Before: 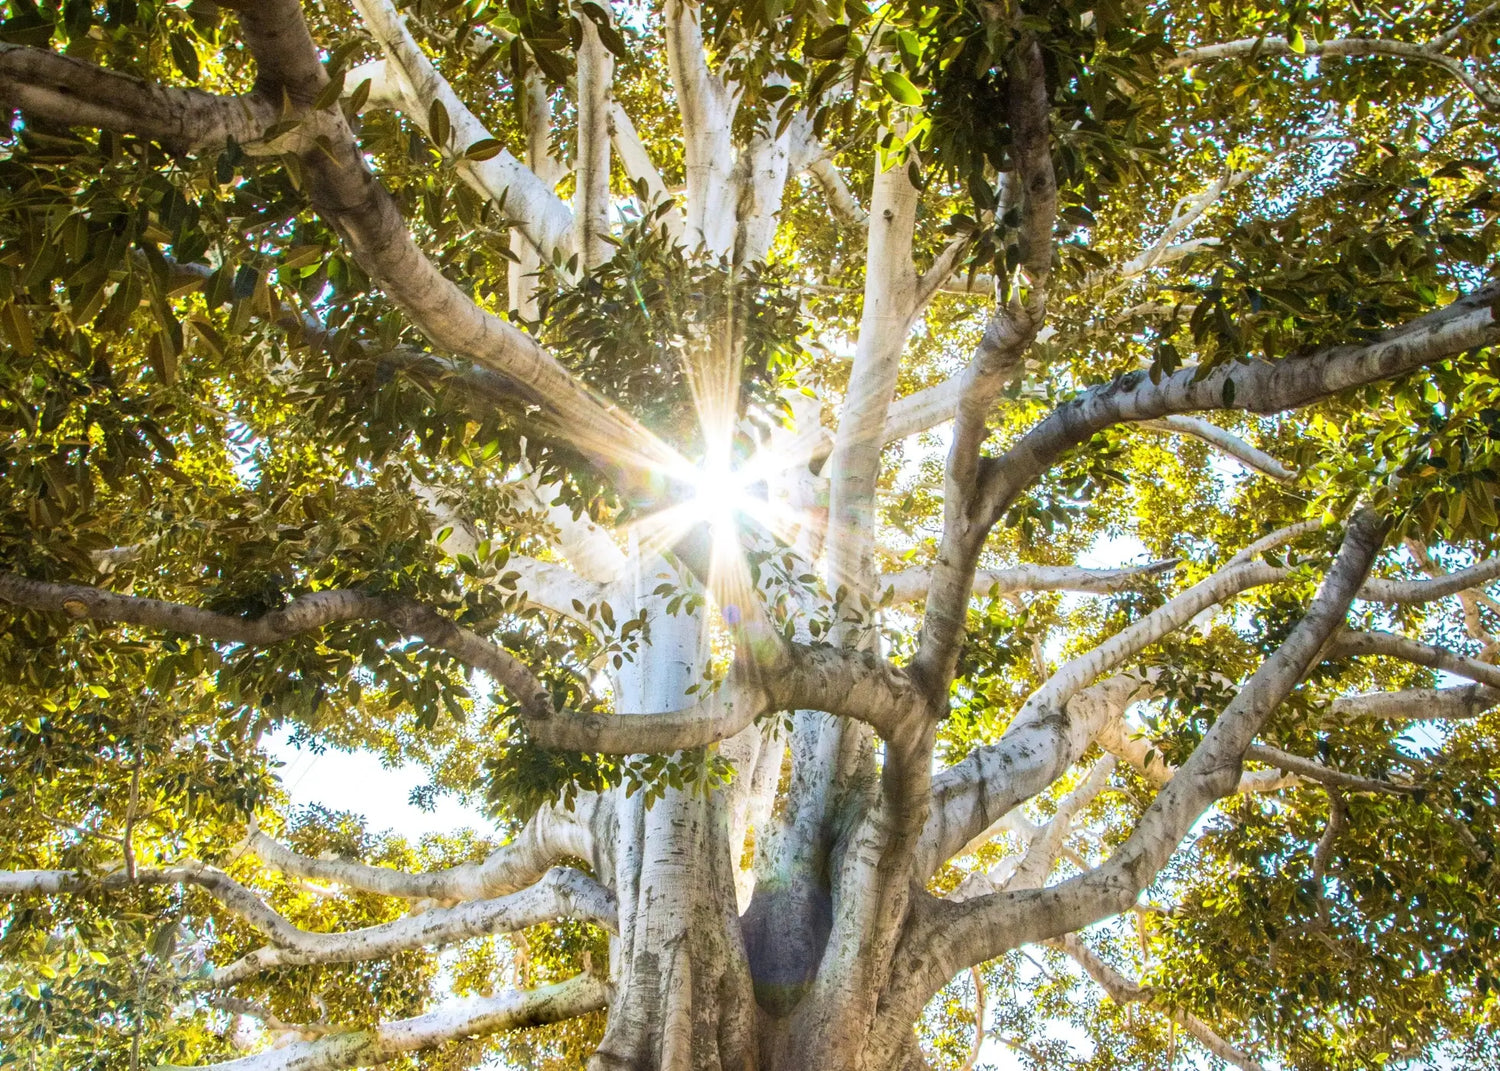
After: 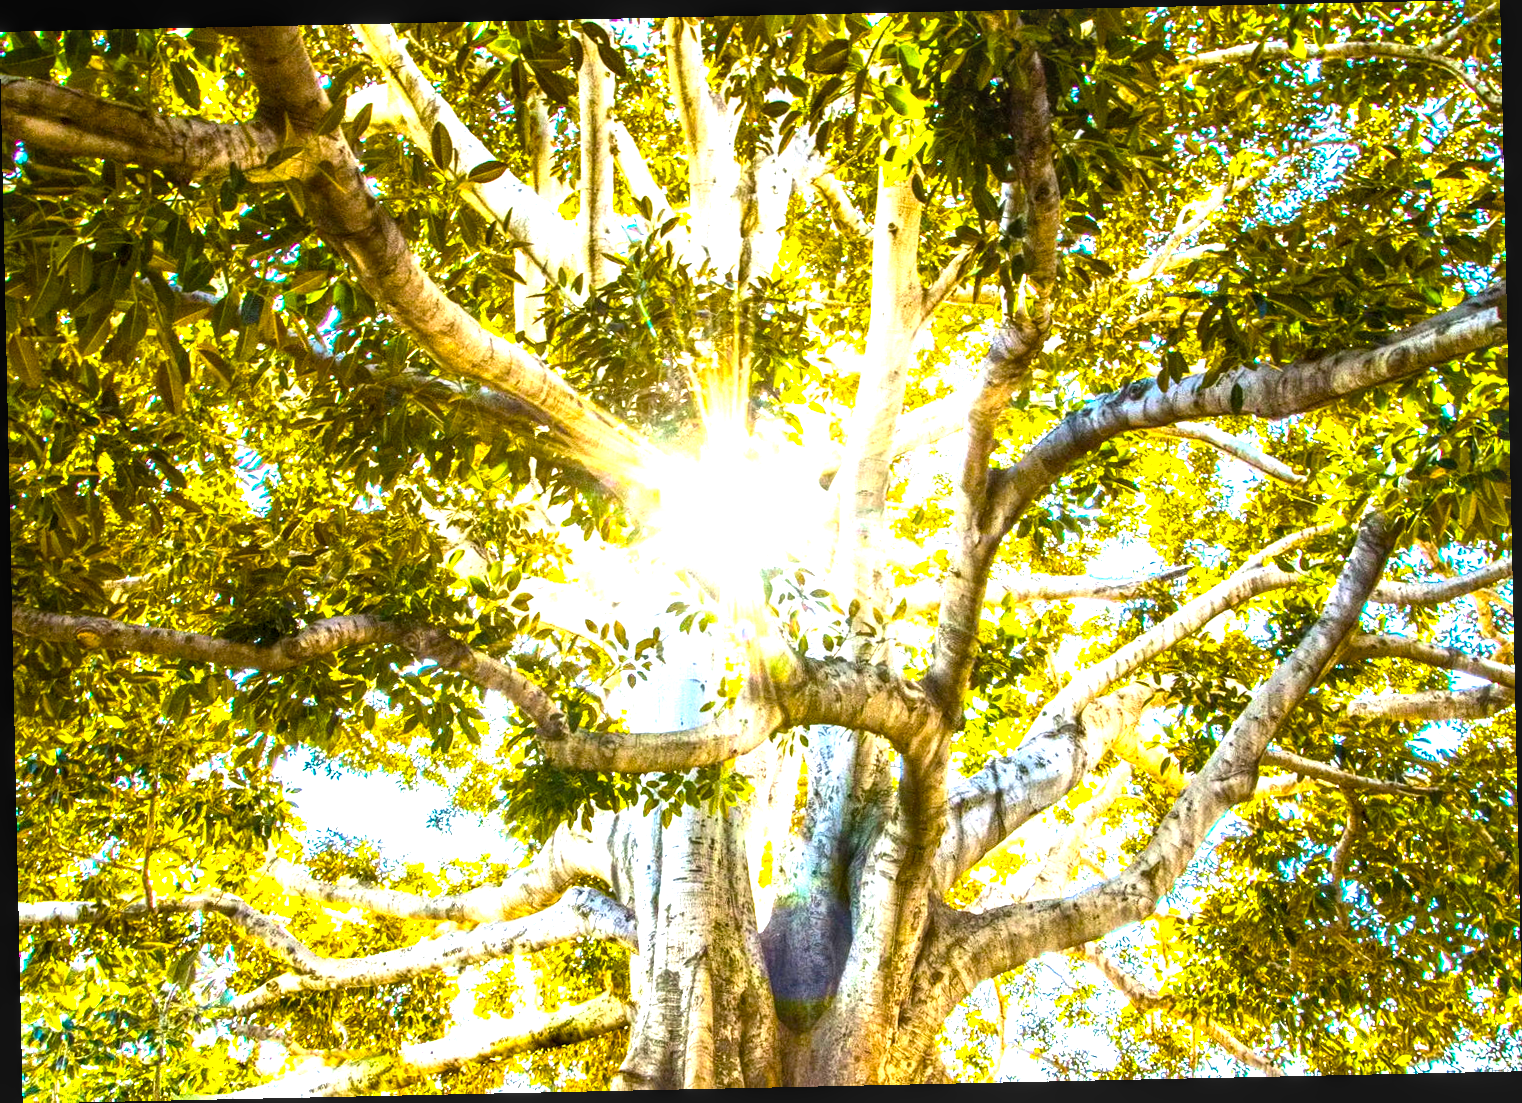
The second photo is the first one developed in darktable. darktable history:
local contrast: on, module defaults
exposure: black level correction 0, exposure 0.7 EV, compensate exposure bias true, compensate highlight preservation false
rotate and perspective: rotation -1.24°, automatic cropping off
color balance rgb: linear chroma grading › global chroma 9%, perceptual saturation grading › global saturation 36%, perceptual saturation grading › shadows 35%, perceptual brilliance grading › global brilliance 21.21%, perceptual brilliance grading › shadows -35%, global vibrance 21.21%
